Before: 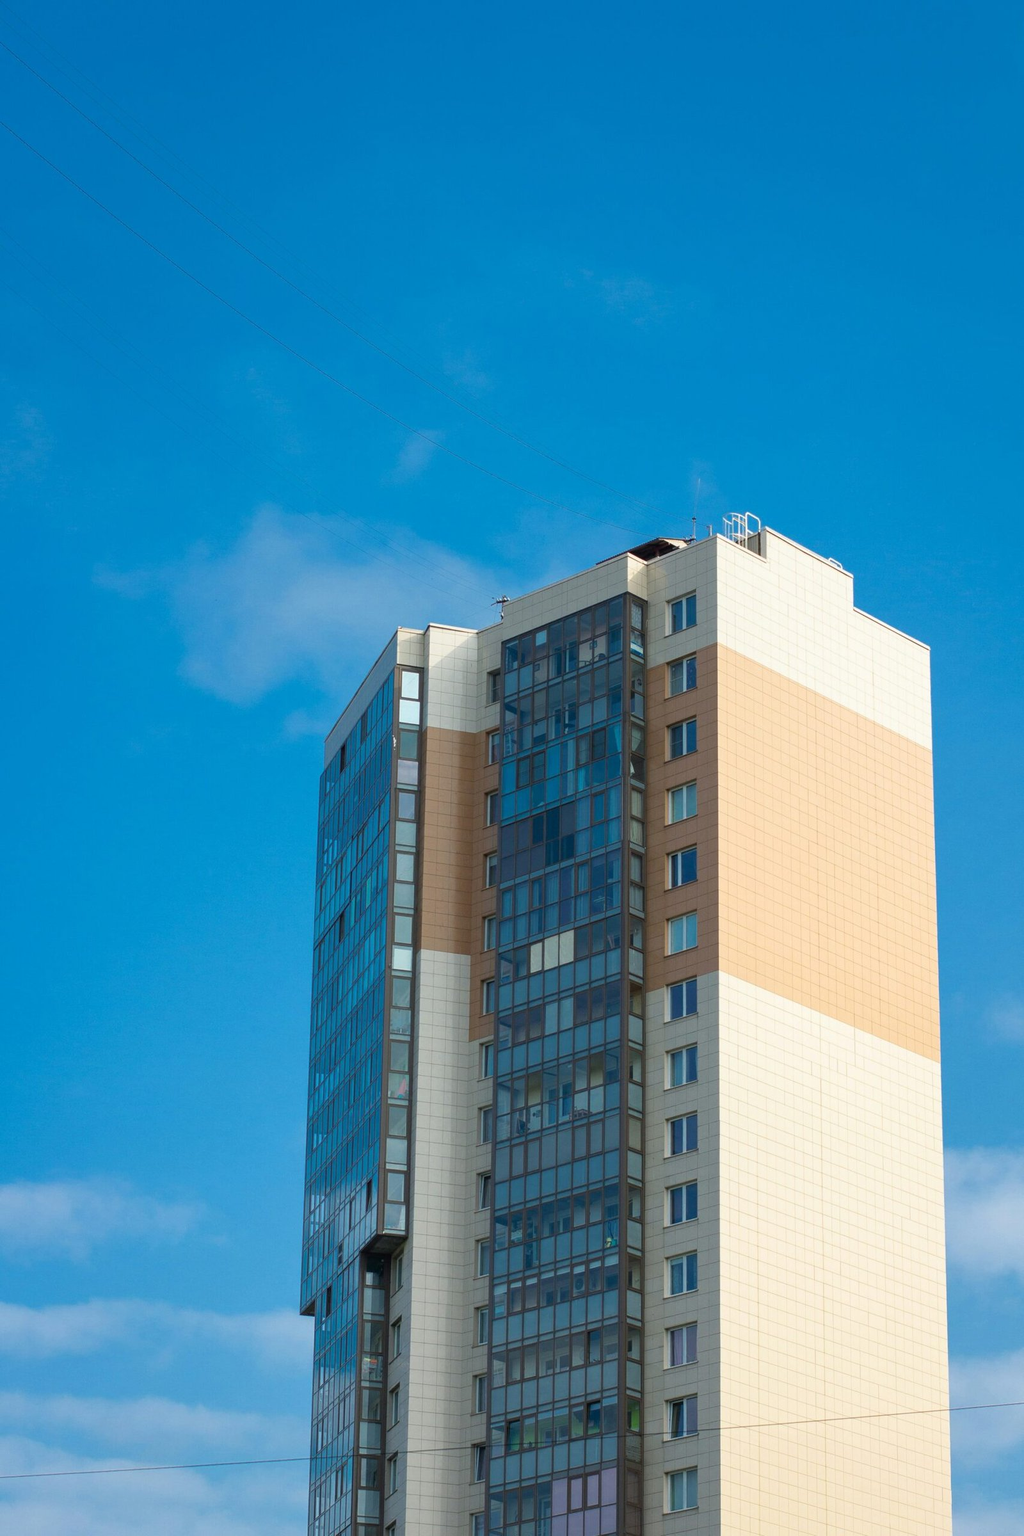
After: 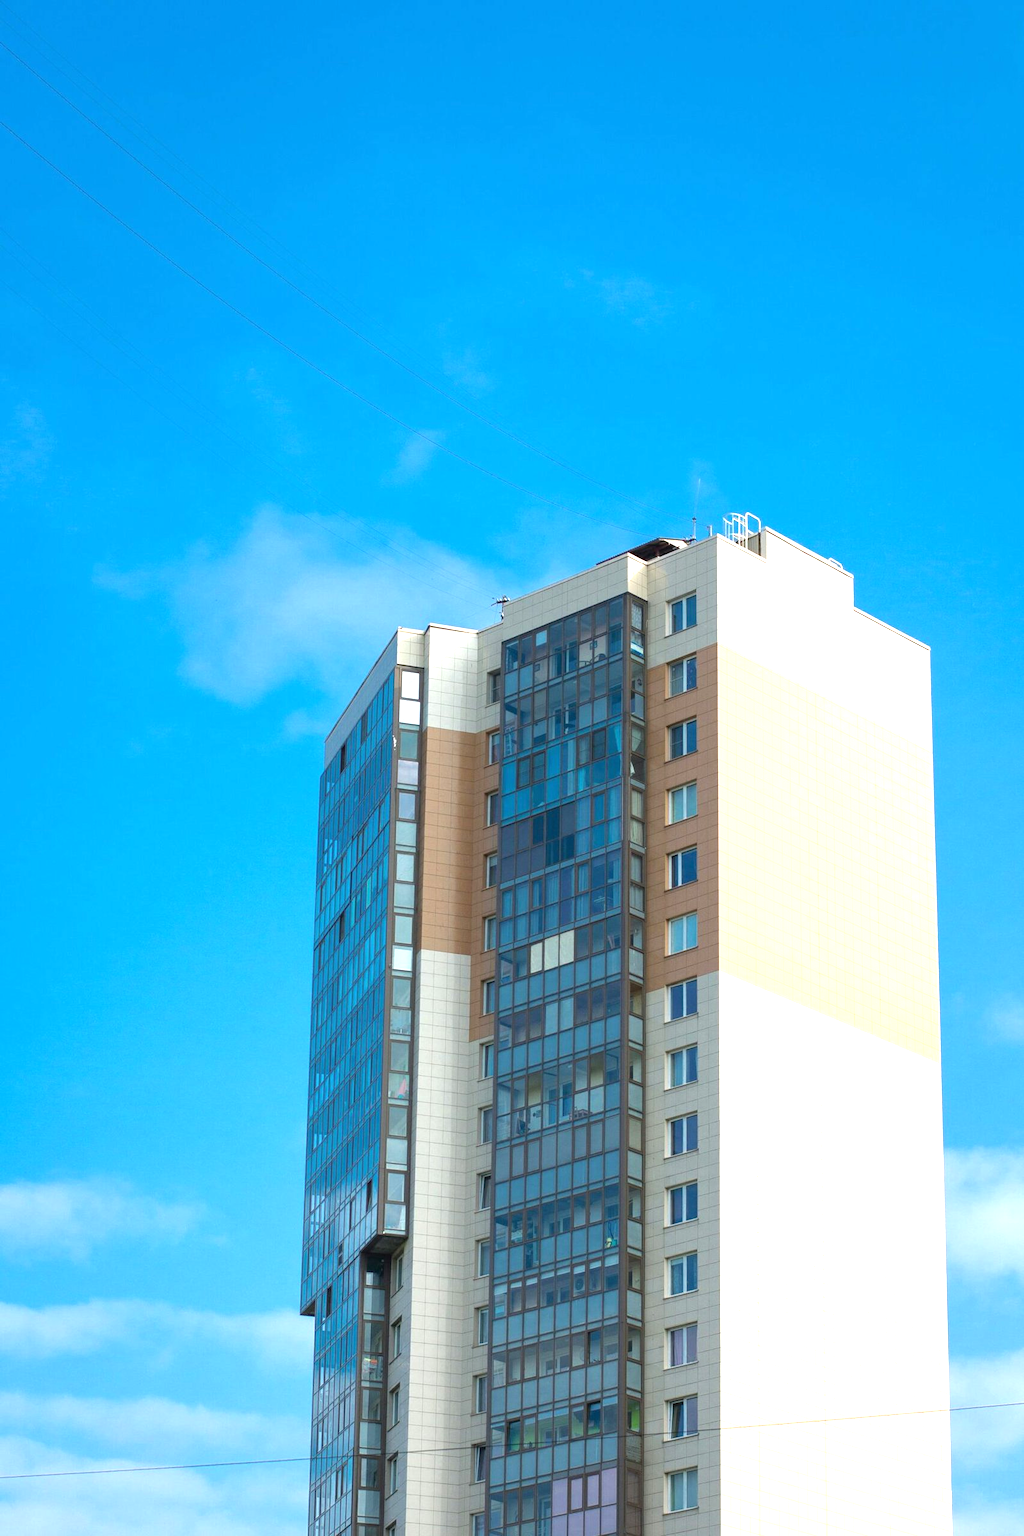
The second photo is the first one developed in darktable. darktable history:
exposure: black level correction 0, exposure 0.889 EV, compensate exposure bias true, compensate highlight preservation false
